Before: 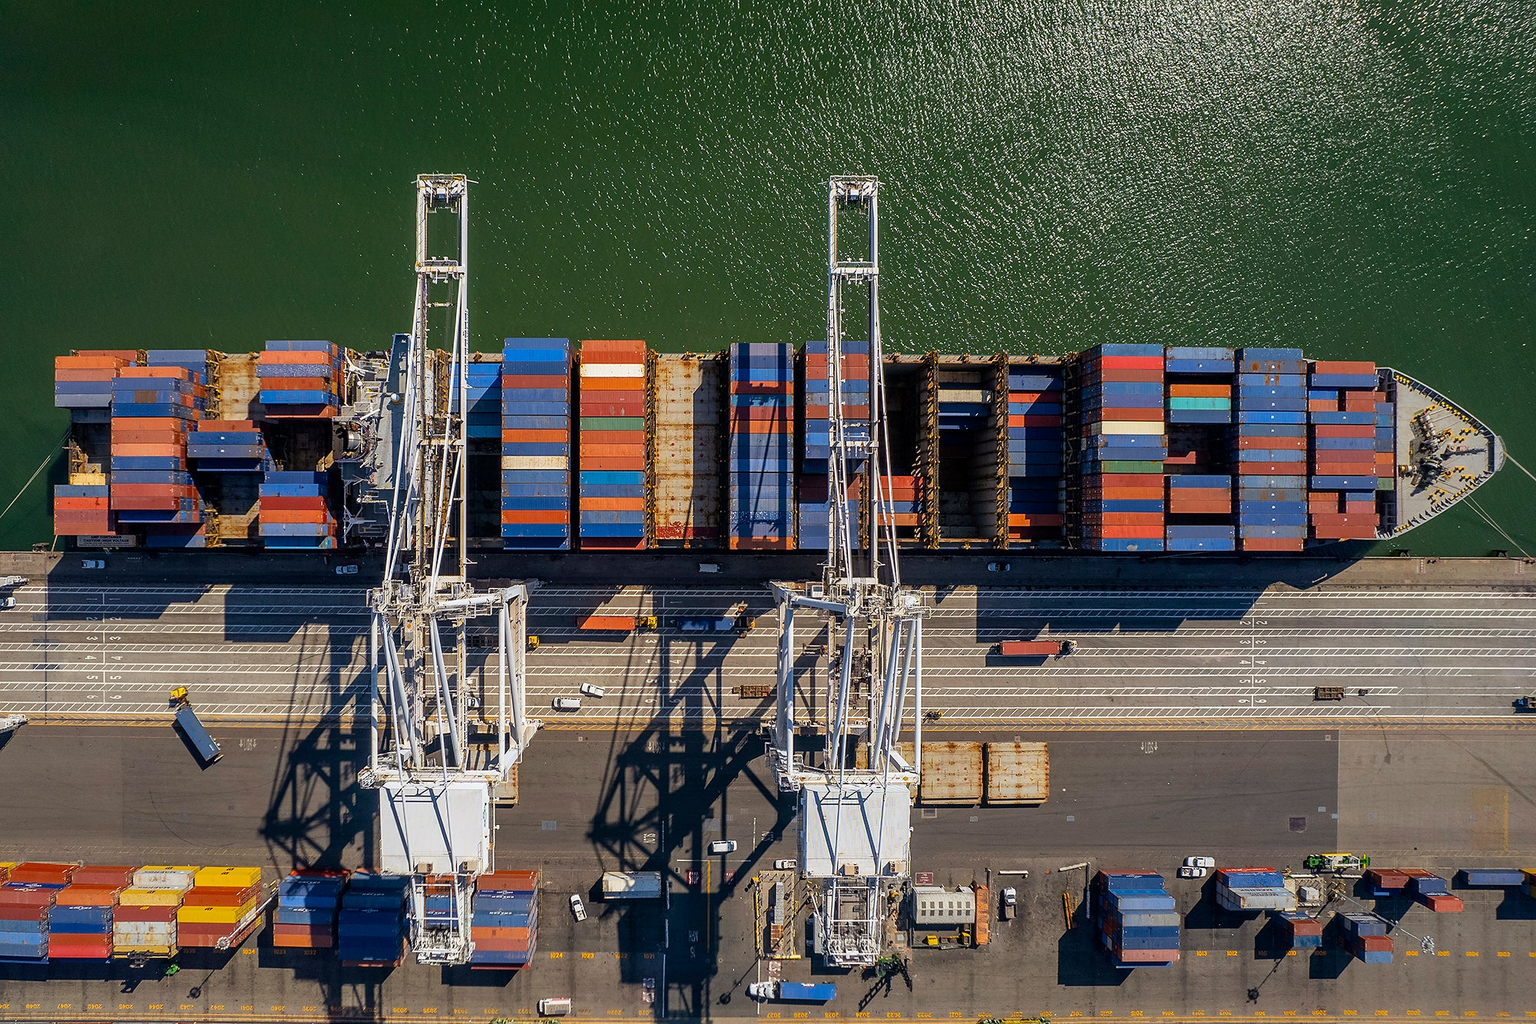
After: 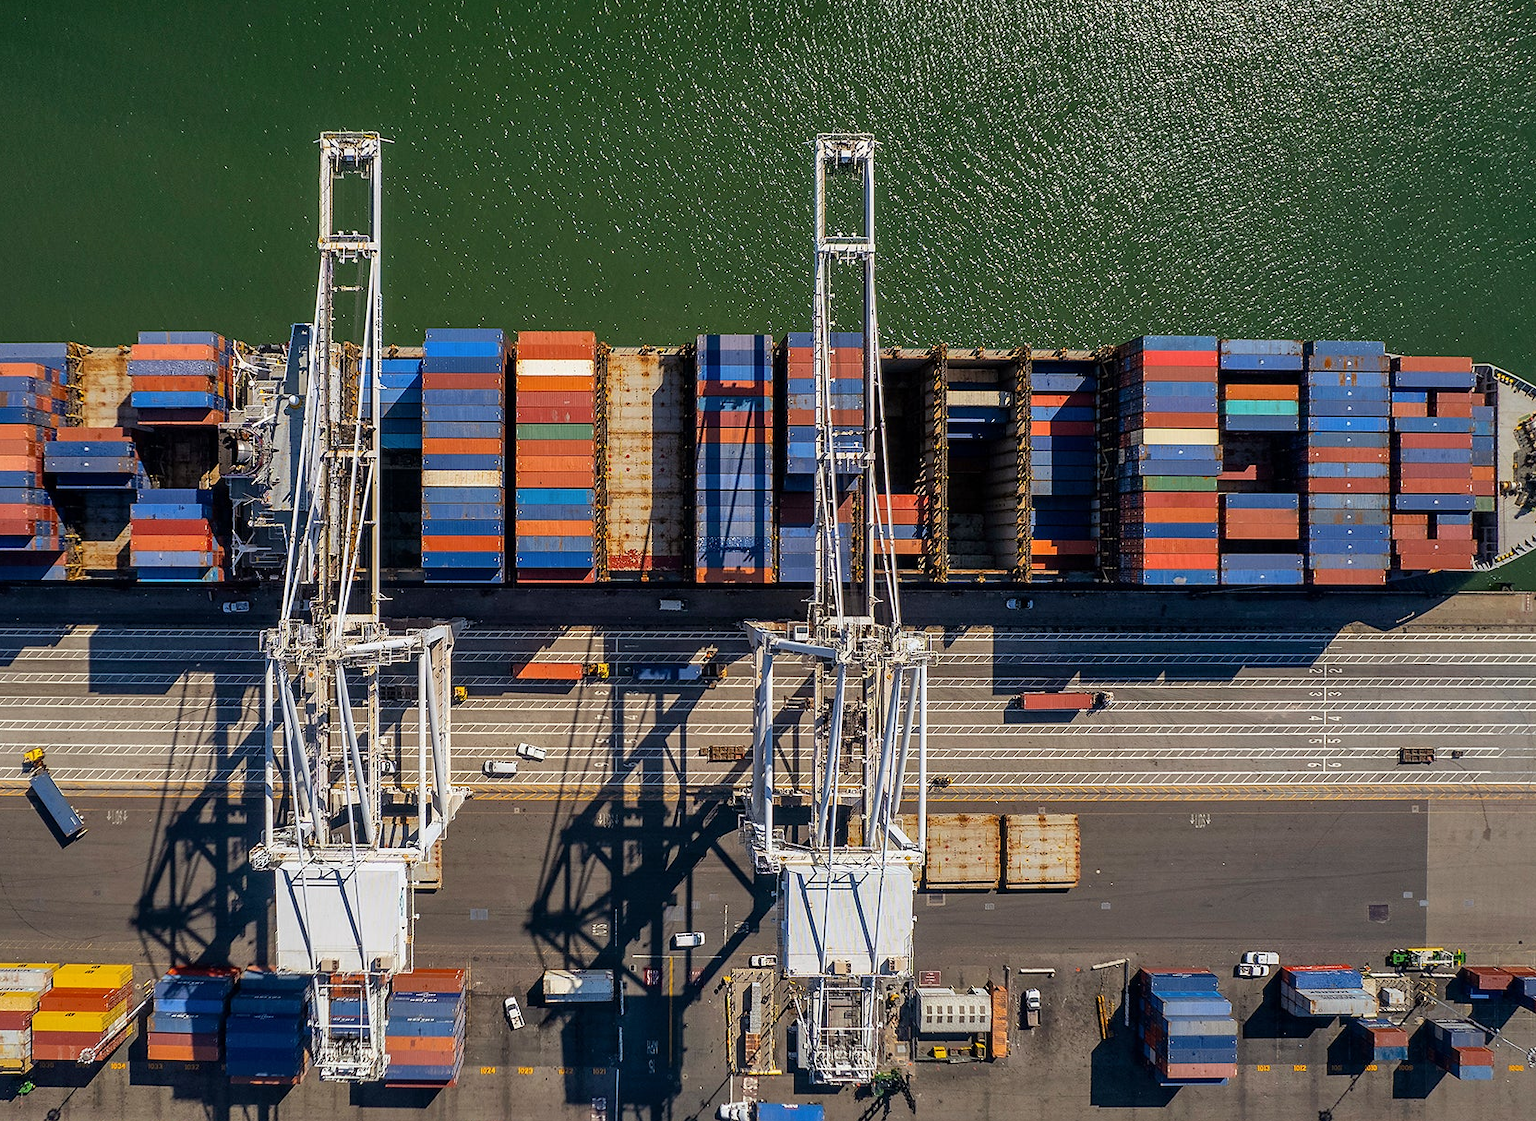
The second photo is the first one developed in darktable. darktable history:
shadows and highlights: shadows 36.12, highlights -35.01, soften with gaussian
crop: left 9.807%, top 6.316%, right 6.95%, bottom 2.536%
